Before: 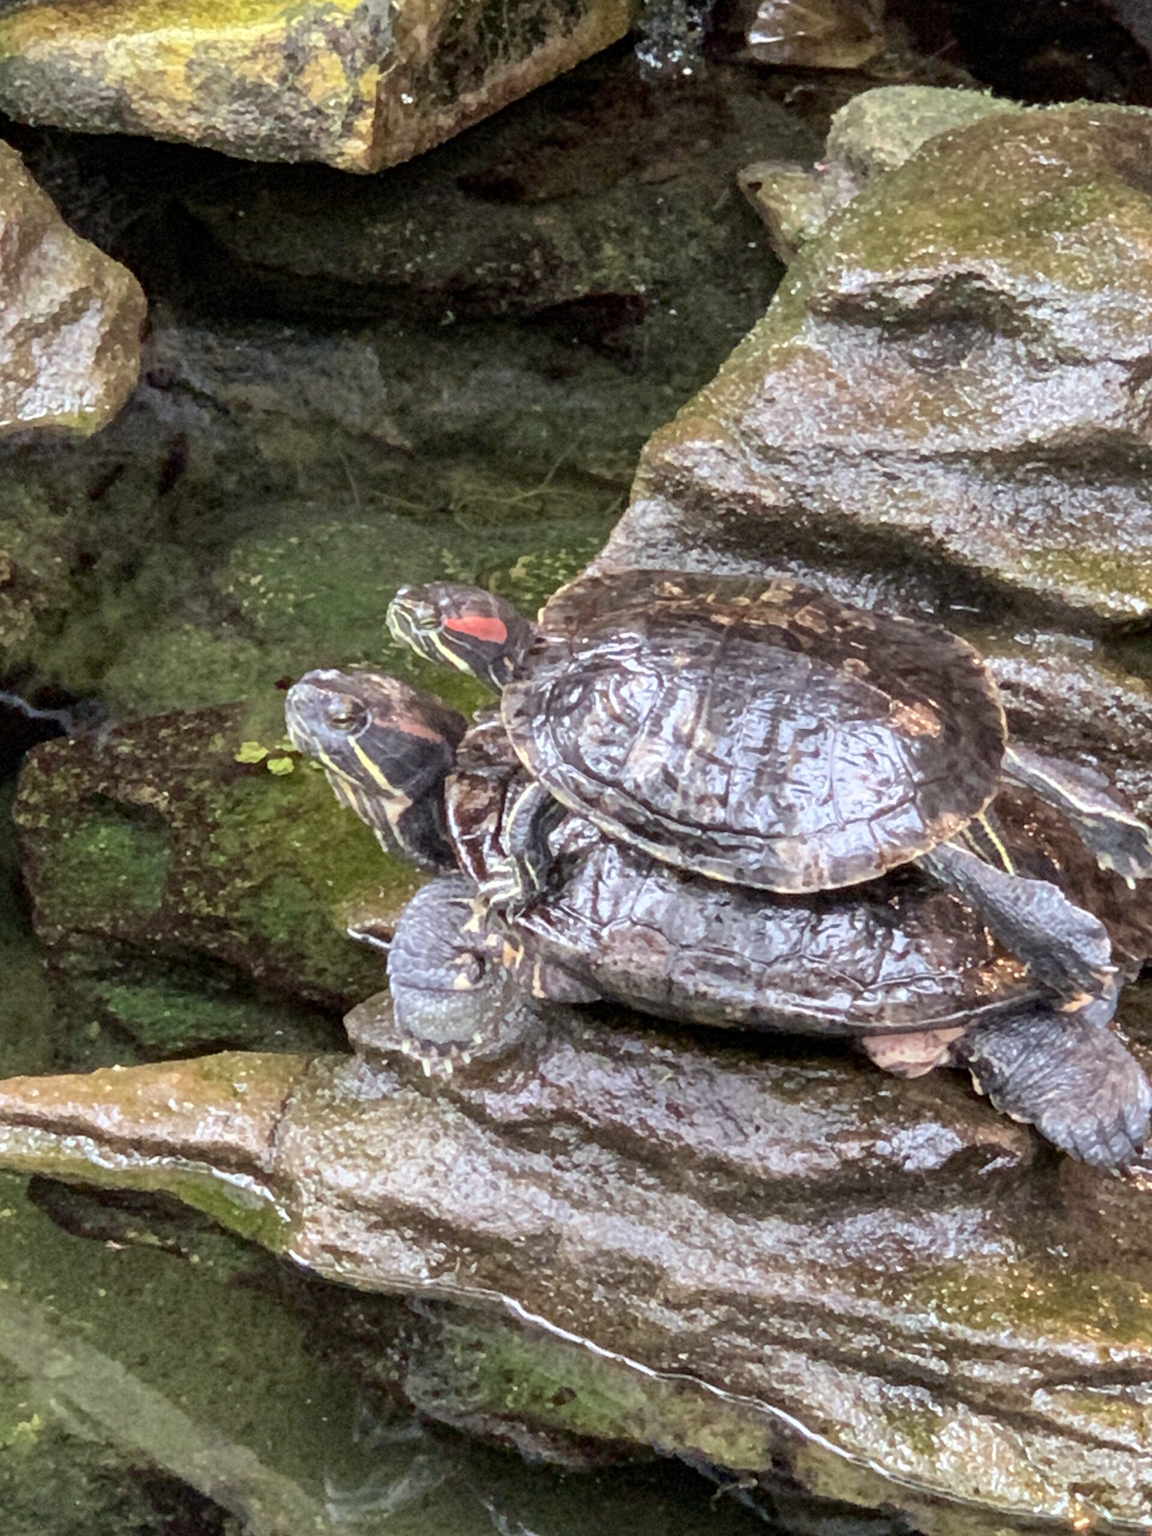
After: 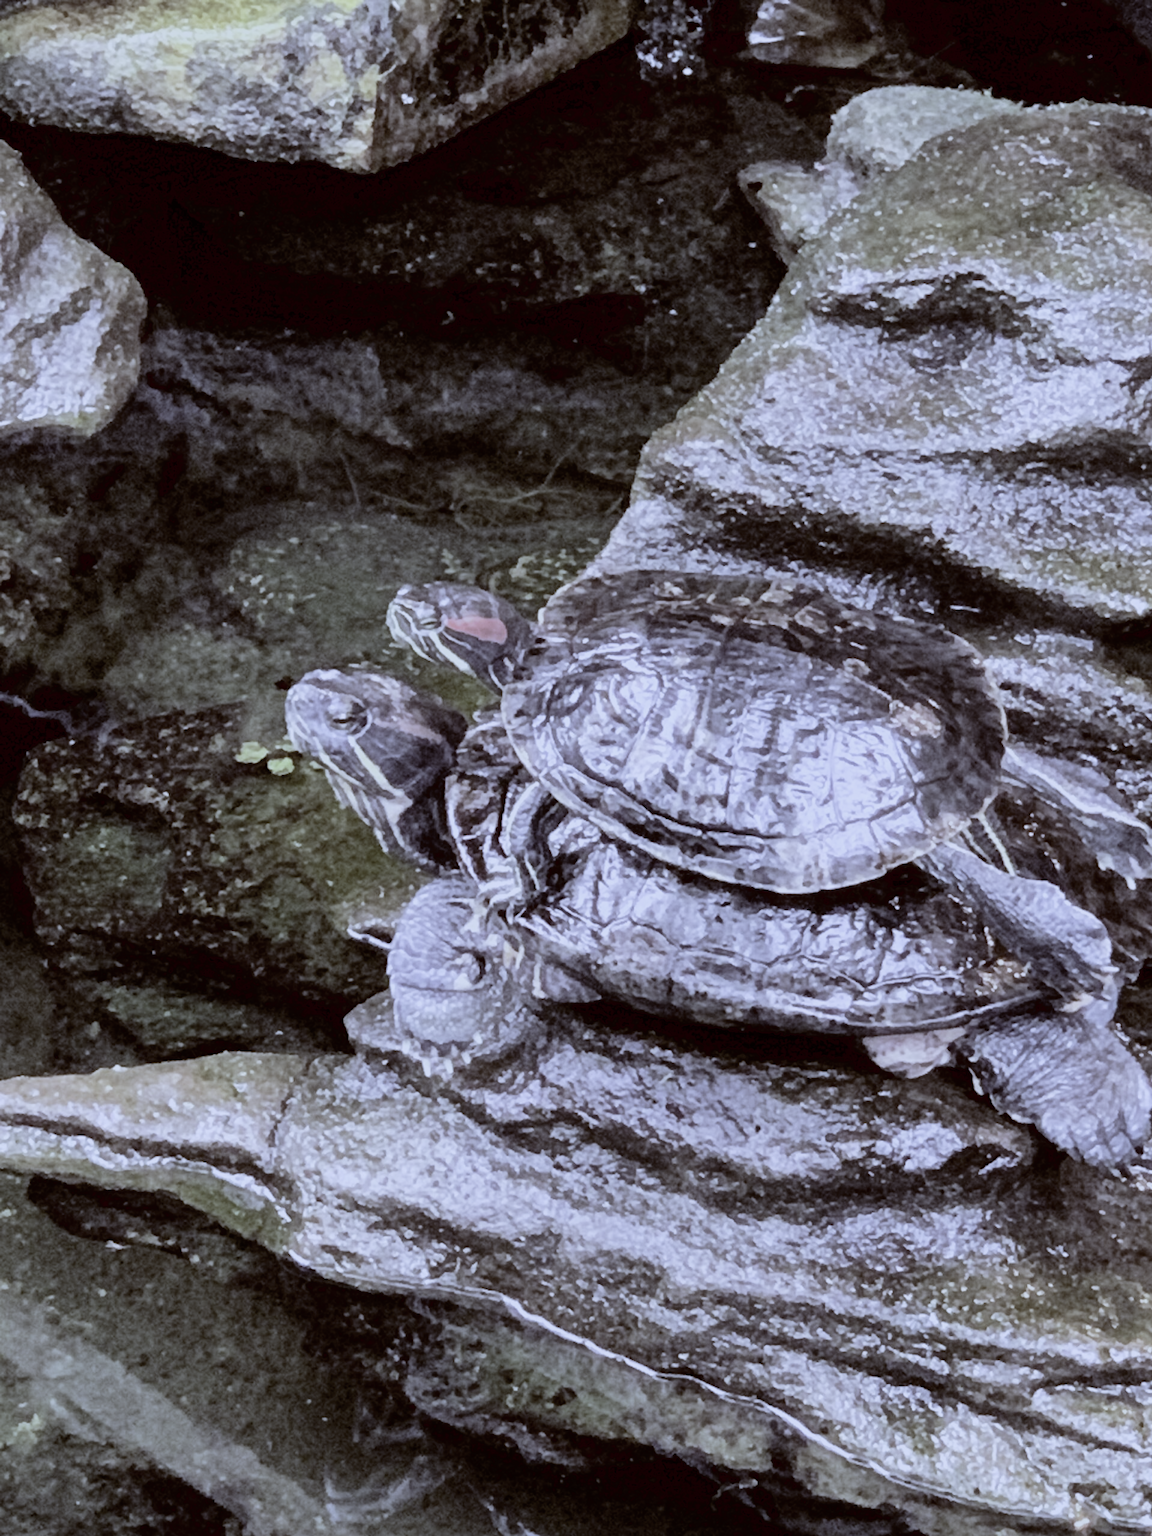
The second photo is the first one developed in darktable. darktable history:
filmic rgb: black relative exposure -5 EV, hardness 2.88, contrast 1.3, highlights saturation mix -30%
white balance: red 0.766, blue 1.537
color balance rgb: shadows lift › luminance 1%, shadows lift › chroma 0.2%, shadows lift › hue 20°, power › luminance 1%, power › chroma 0.4%, power › hue 34°, highlights gain › luminance 0.8%, highlights gain › chroma 0.4%, highlights gain › hue 44°, global offset › chroma 0.4%, global offset › hue 34°, white fulcrum 0.08 EV, linear chroma grading › shadows -7%, linear chroma grading › highlights -7%, linear chroma grading › global chroma -10%, linear chroma grading › mid-tones -8%, perceptual saturation grading › global saturation -28%, perceptual saturation grading › highlights -20%, perceptual saturation grading › mid-tones -24%, perceptual saturation grading › shadows -24%, perceptual brilliance grading › global brilliance -1%, perceptual brilliance grading › highlights -1%, perceptual brilliance grading › mid-tones -1%, perceptual brilliance grading › shadows -1%, global vibrance -17%, contrast -6%
